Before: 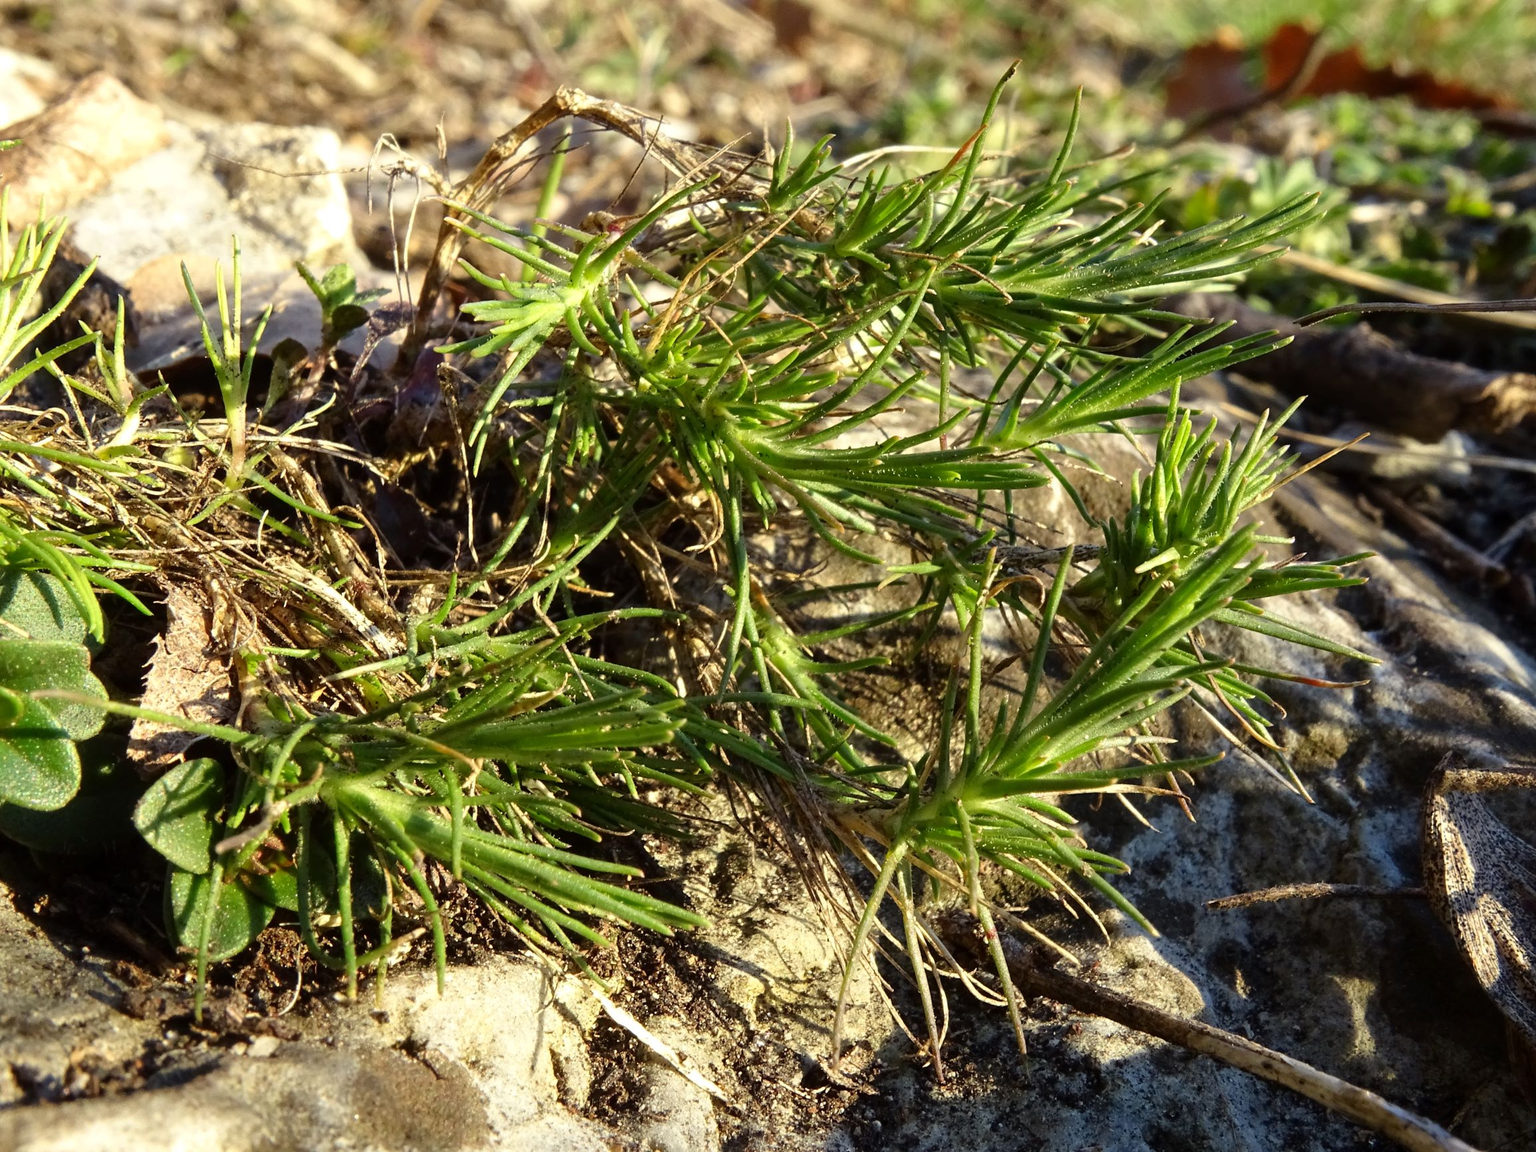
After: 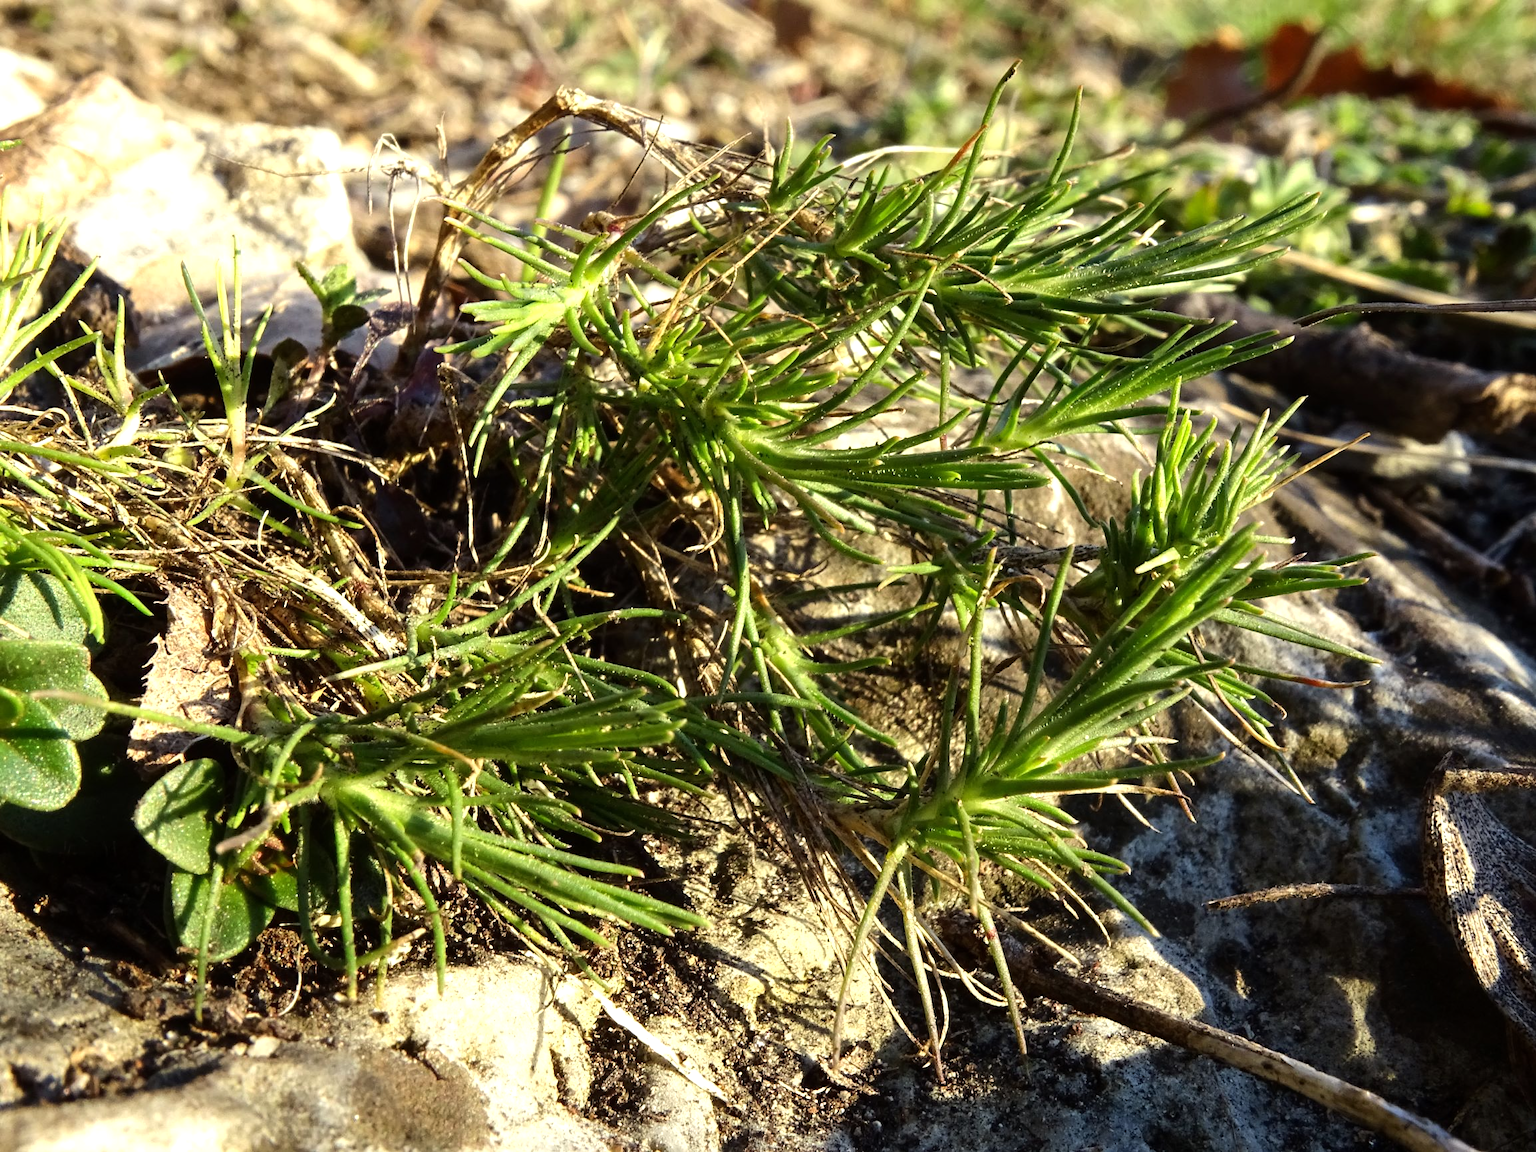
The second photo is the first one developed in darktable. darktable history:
tone equalizer: -8 EV -0.441 EV, -7 EV -0.418 EV, -6 EV -0.32 EV, -5 EV -0.248 EV, -3 EV 0.224 EV, -2 EV 0.327 EV, -1 EV 0.387 EV, +0 EV 0.405 EV, edges refinement/feathering 500, mask exposure compensation -1.57 EV, preserve details no
